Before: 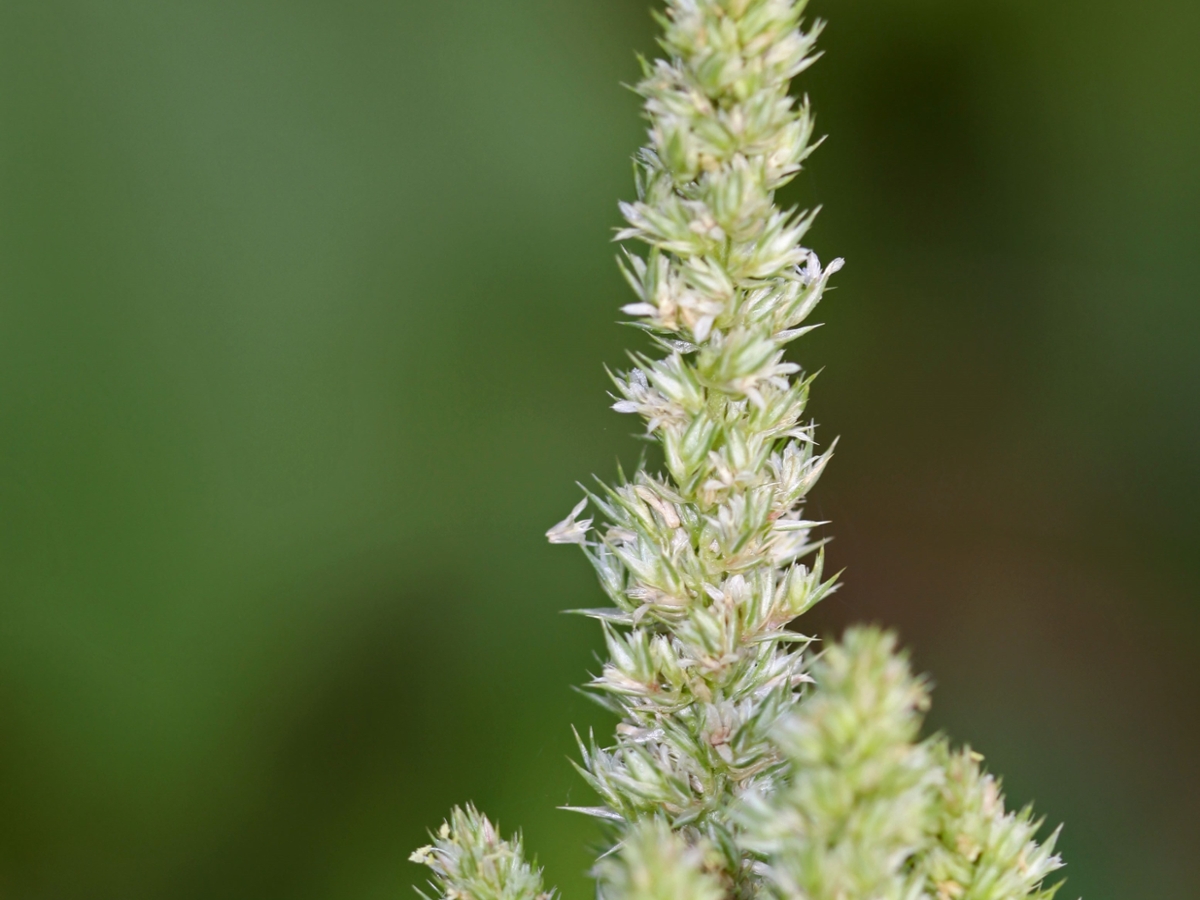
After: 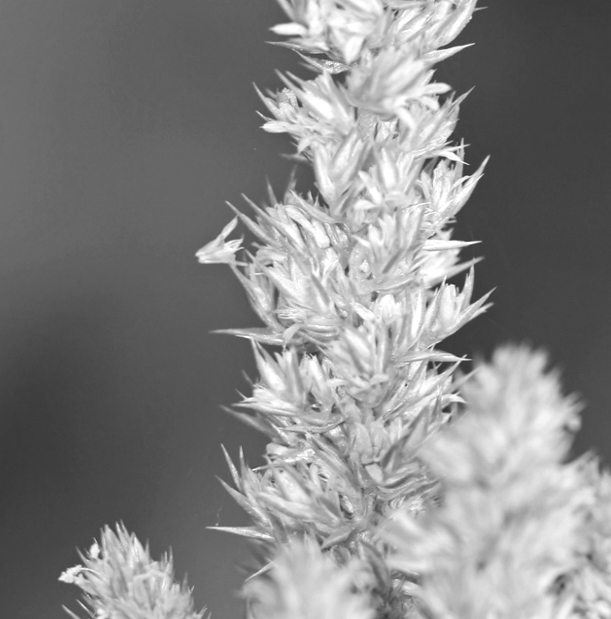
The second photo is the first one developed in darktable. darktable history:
exposure: black level correction 0, exposure 0.5 EV, compensate highlight preservation false
monochrome: a 26.22, b 42.67, size 0.8
crop and rotate: left 29.237%, top 31.152%, right 19.807%
